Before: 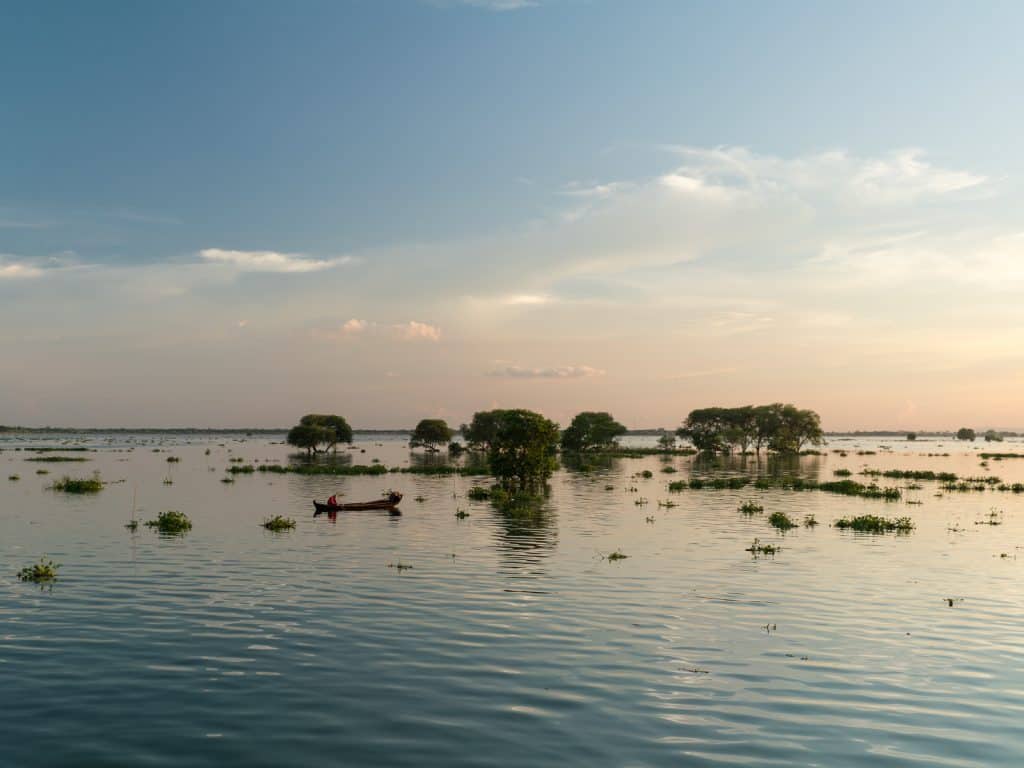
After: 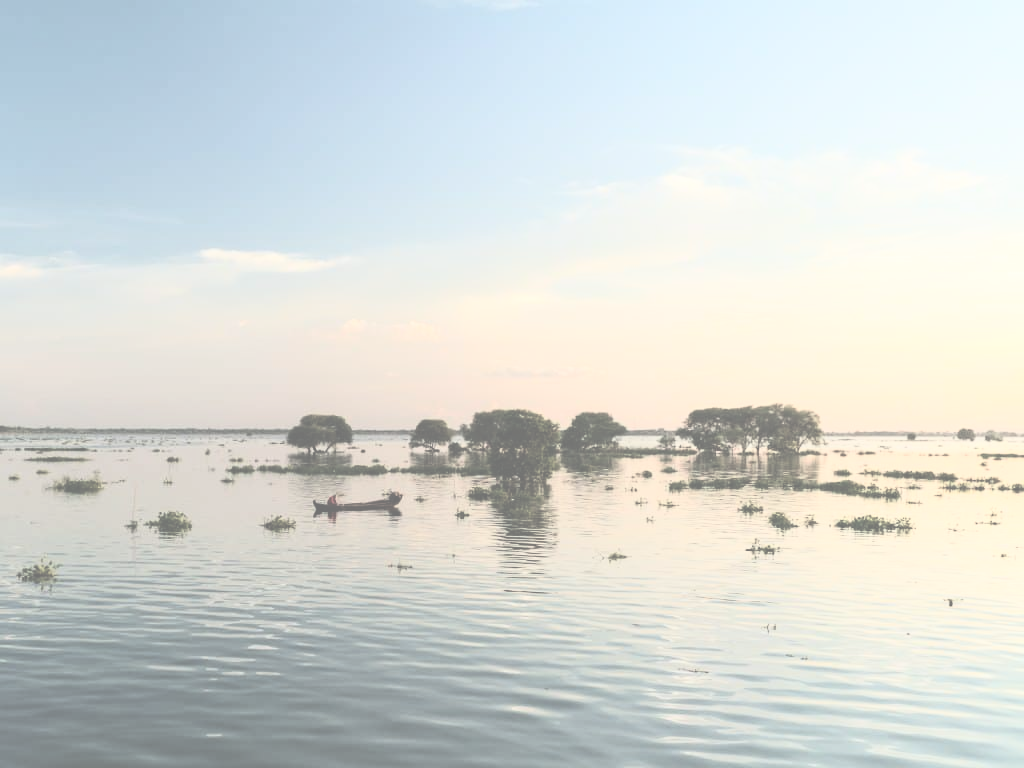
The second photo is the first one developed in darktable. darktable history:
contrast brightness saturation: contrast 0.43, brightness 0.56, saturation -0.19
exposure: black level correction -0.087, compensate highlight preservation false
